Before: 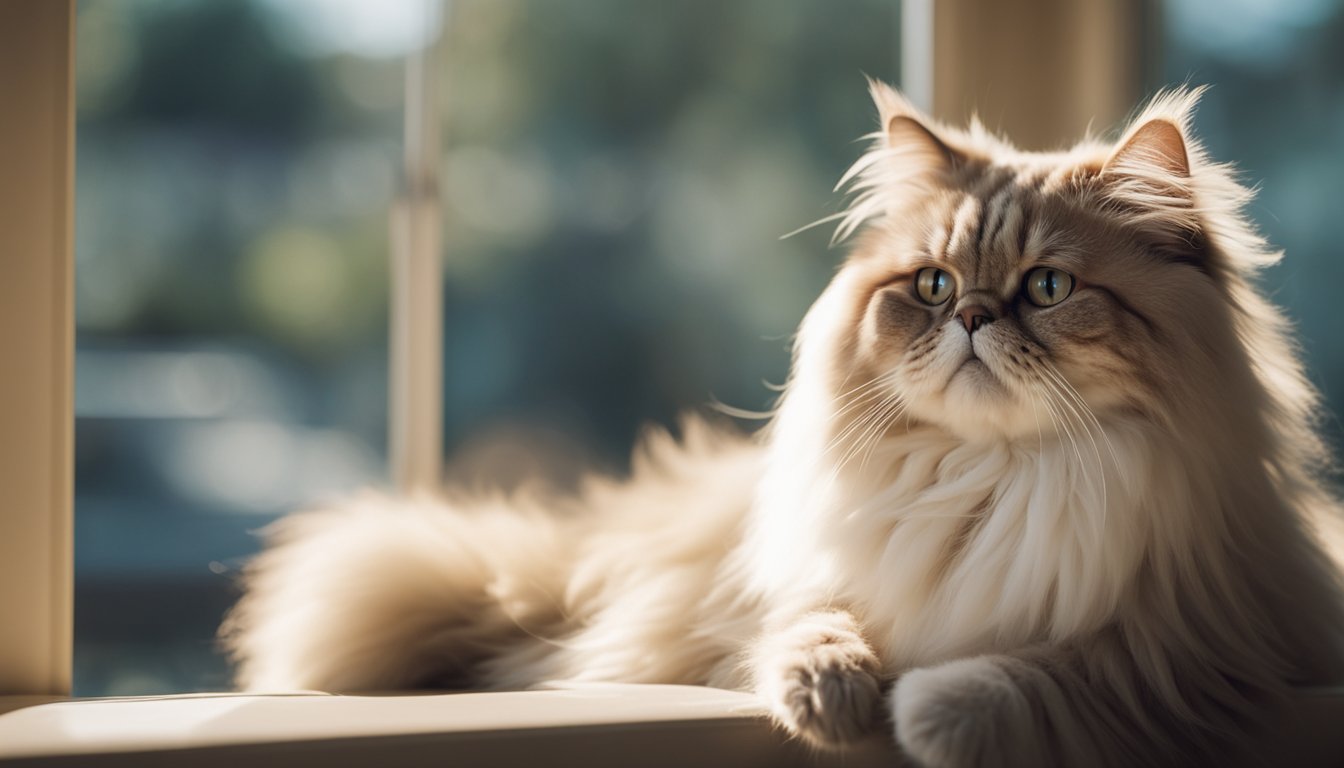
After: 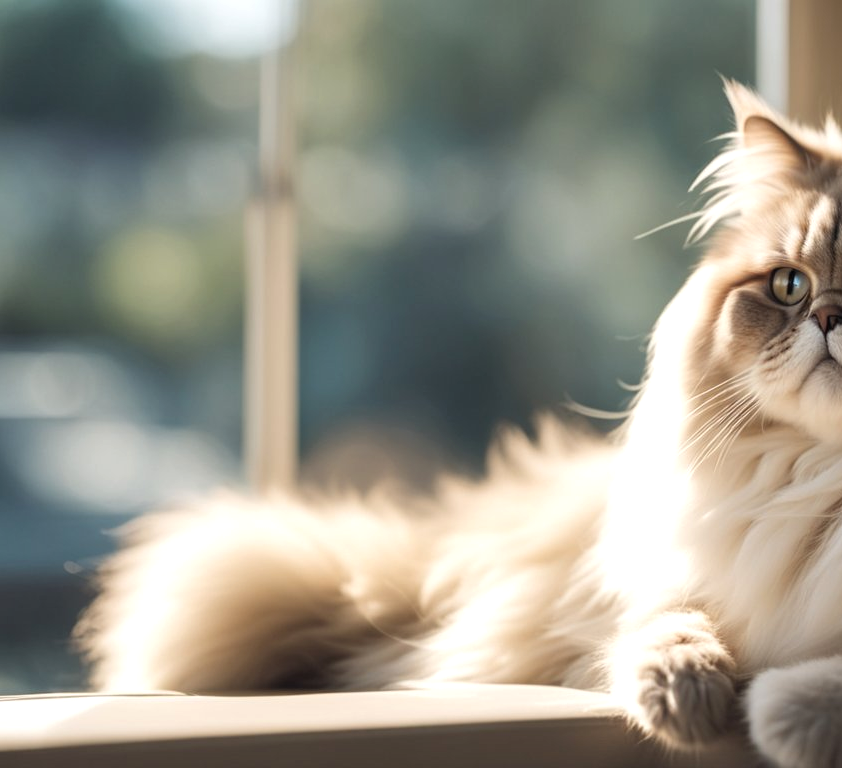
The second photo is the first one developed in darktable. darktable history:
shadows and highlights: radius 110.19, shadows 51.24, white point adjustment 9, highlights -5.73, soften with gaussian
crop: left 10.834%, right 26.464%
